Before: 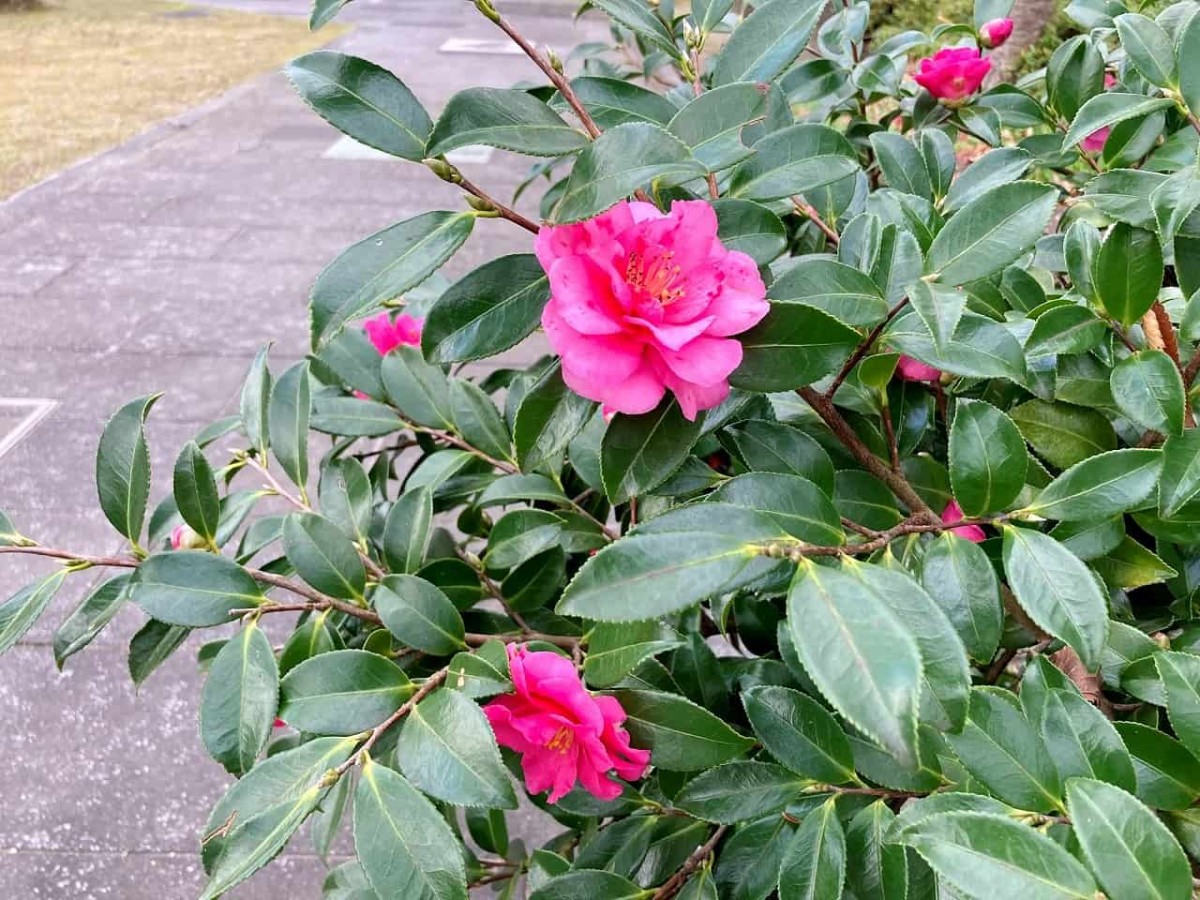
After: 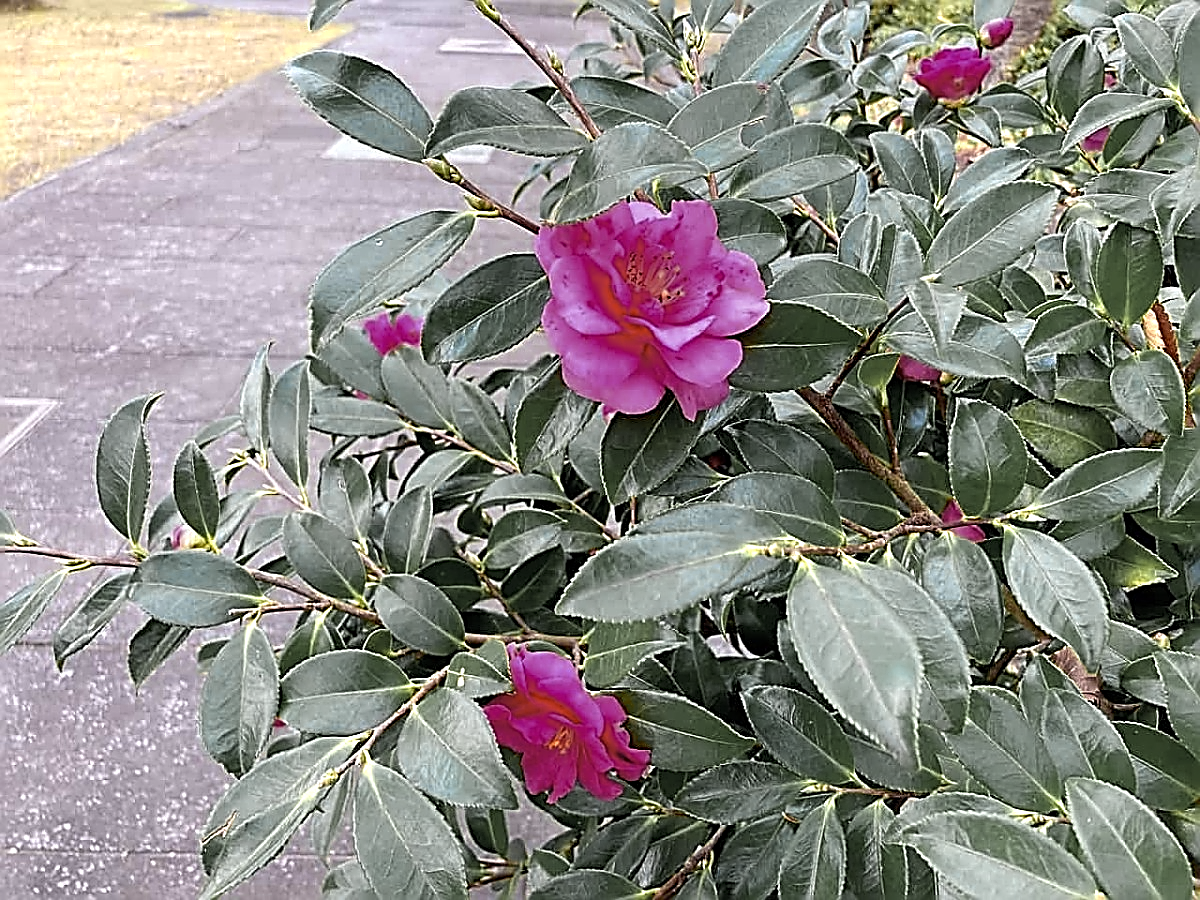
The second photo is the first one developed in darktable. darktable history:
sharpen: amount 2
color zones: curves: ch0 [(0.004, 0.306) (0.107, 0.448) (0.252, 0.656) (0.41, 0.398) (0.595, 0.515) (0.768, 0.628)]; ch1 [(0.07, 0.323) (0.151, 0.452) (0.252, 0.608) (0.346, 0.221) (0.463, 0.189) (0.61, 0.368) (0.735, 0.395) (0.921, 0.412)]; ch2 [(0, 0.476) (0.132, 0.512) (0.243, 0.512) (0.397, 0.48) (0.522, 0.376) (0.634, 0.536) (0.761, 0.46)]
